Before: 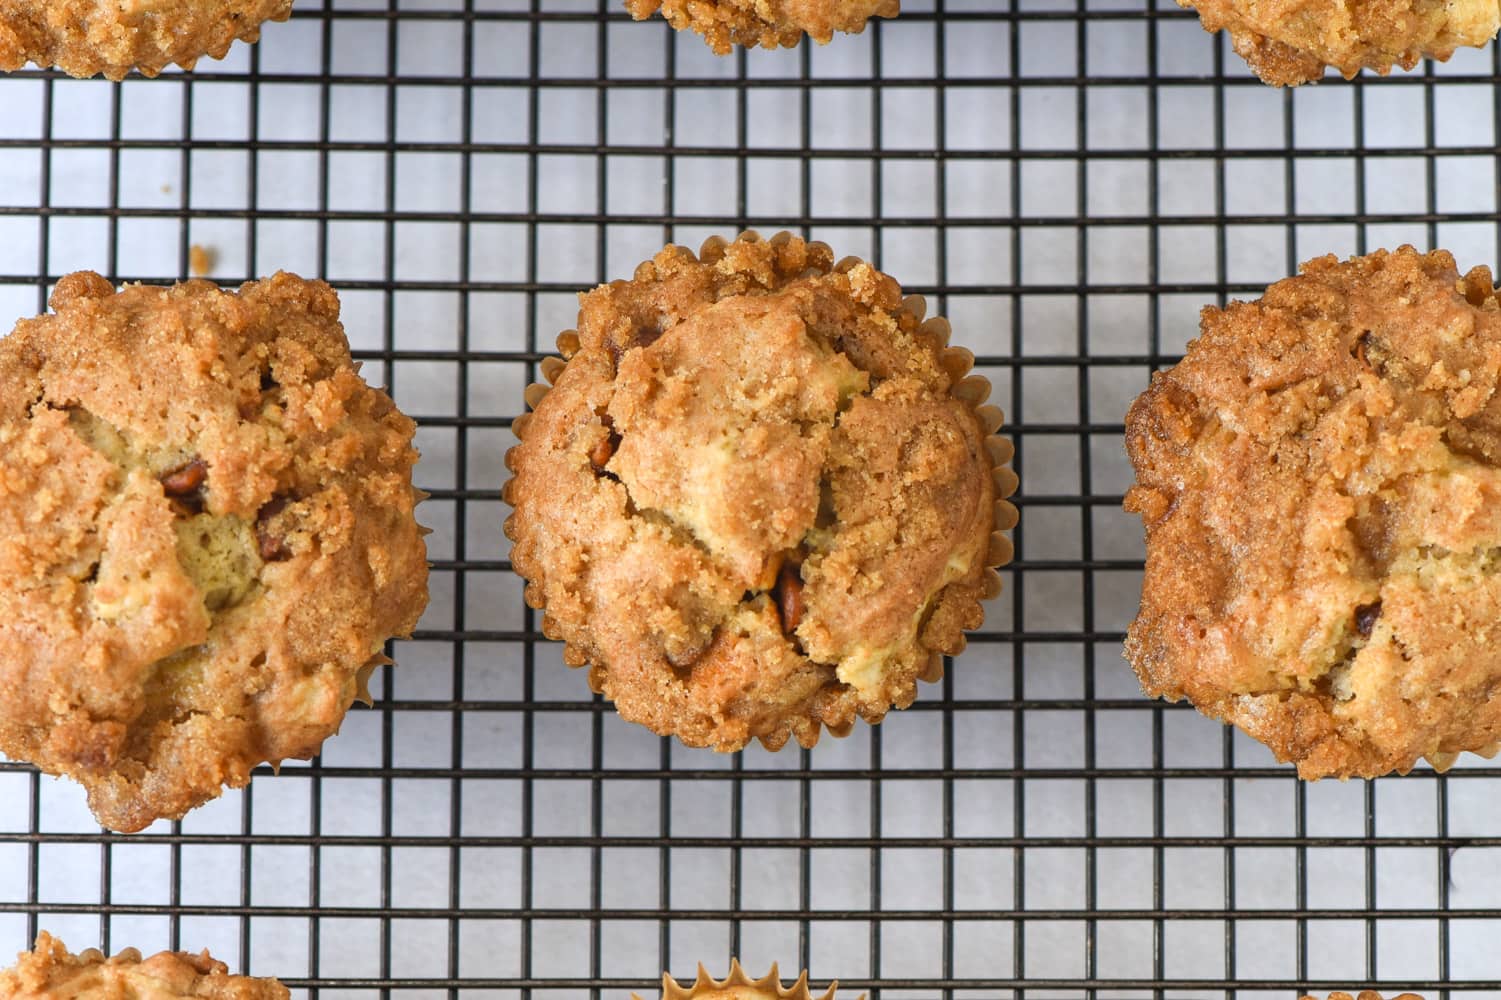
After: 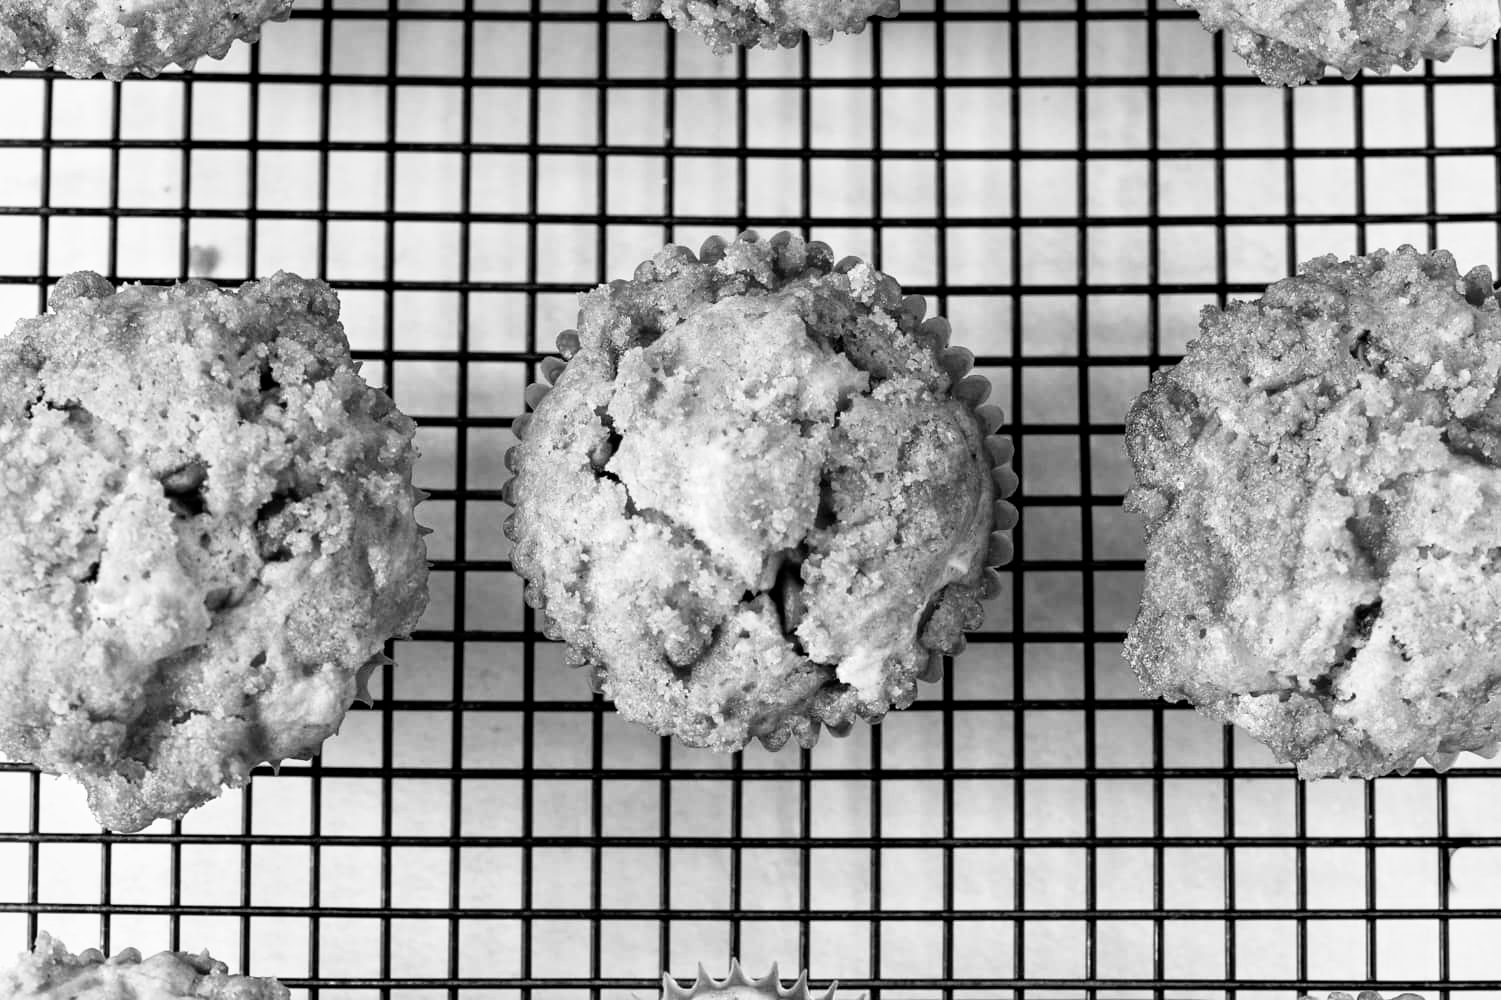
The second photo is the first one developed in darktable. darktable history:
filmic rgb: black relative exposure -3.63 EV, white relative exposure 2.16 EV, hardness 3.62
monochrome: a 32, b 64, size 2.3
